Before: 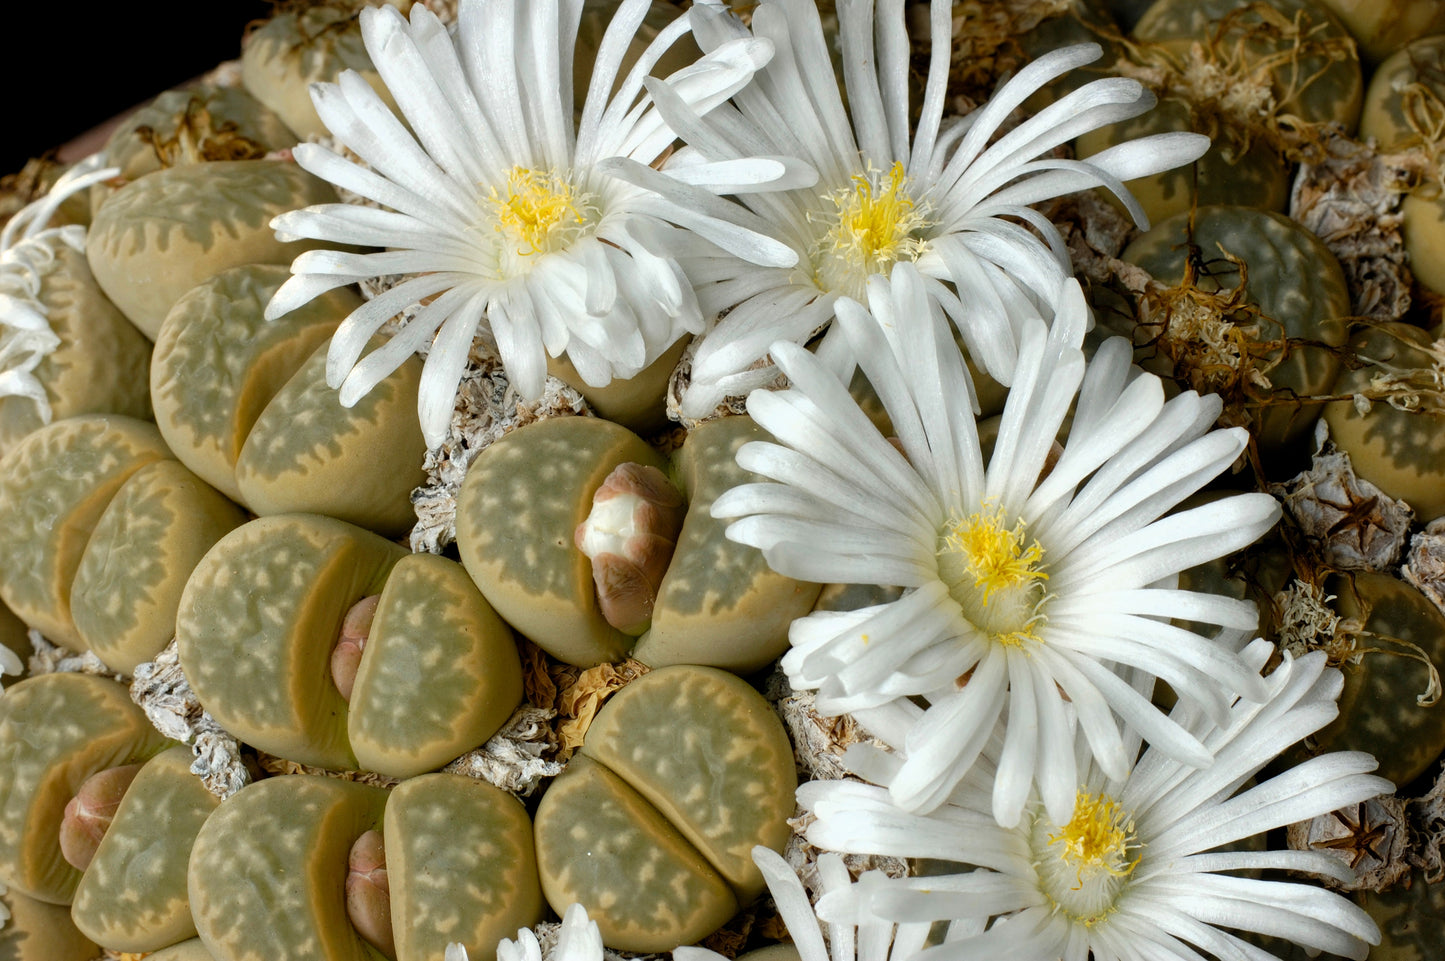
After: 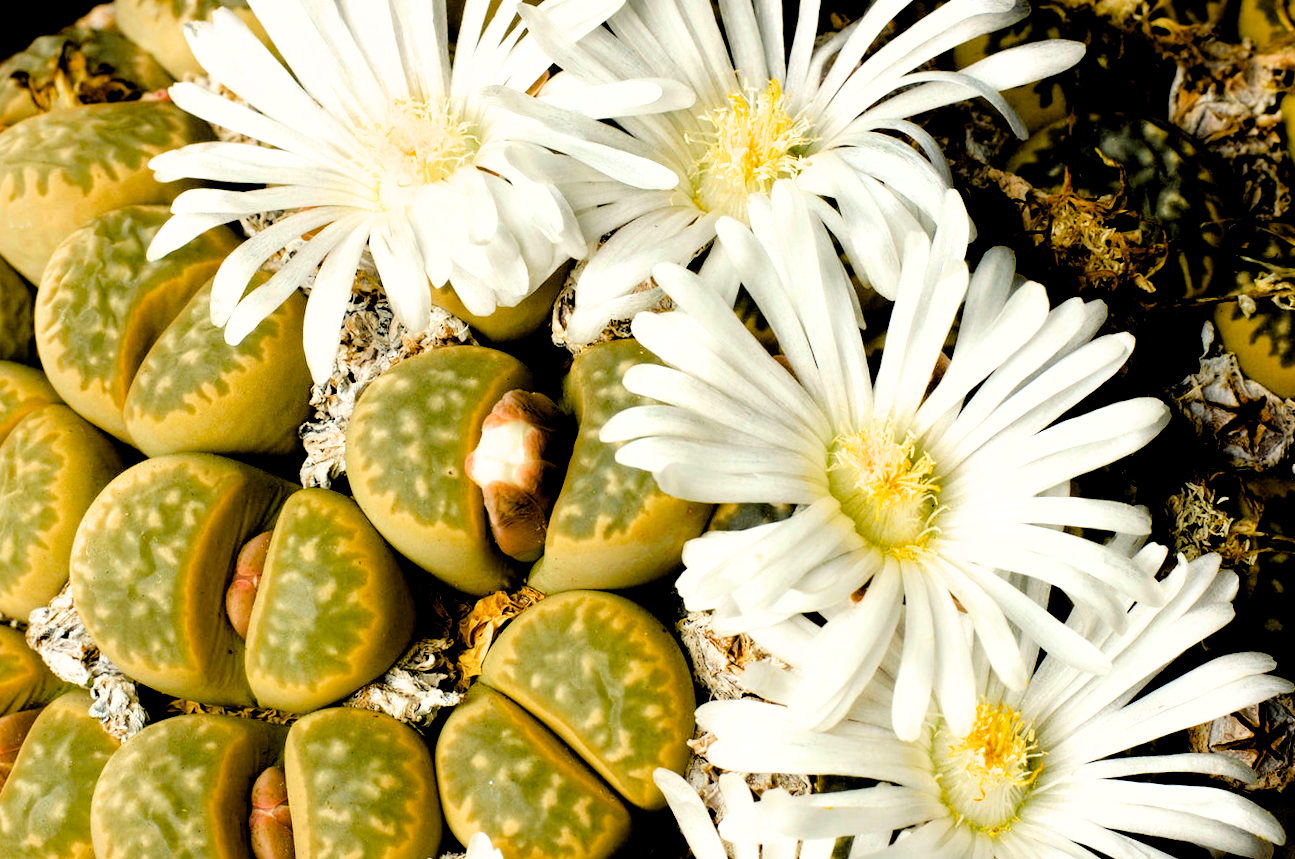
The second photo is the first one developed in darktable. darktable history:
color balance rgb: highlights gain › chroma 3.085%, highlights gain › hue 73.51°, perceptual saturation grading › global saturation -0.064%, perceptual saturation grading › highlights -29.264%, perceptual saturation grading › mid-tones 29.99%, perceptual saturation grading › shadows 58.615%, perceptual brilliance grading › global brilliance 17.89%, global vibrance 20%
filmic rgb: middle gray luminance 13.79%, black relative exposure -1.95 EV, white relative exposure 3.1 EV, target black luminance 0%, hardness 1.78, latitude 59.09%, contrast 1.733, highlights saturation mix 5.42%, shadows ↔ highlights balance -37.43%
color correction: highlights b* 0.041, saturation 1.36
crop and rotate: angle 2.09°, left 5.513%, top 5.678%
